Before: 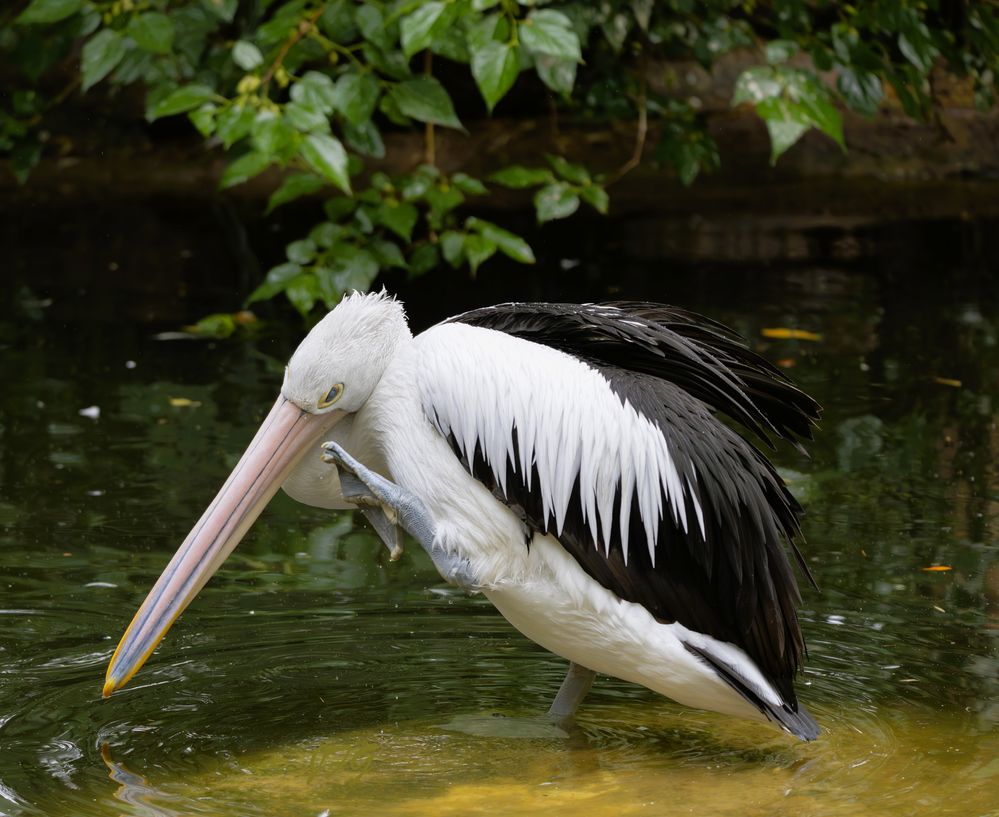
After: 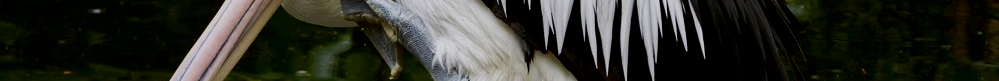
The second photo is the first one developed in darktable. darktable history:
contrast brightness saturation: contrast 0.19, brightness -0.24, saturation 0.11
filmic rgb: black relative exposure -7.65 EV, hardness 4.02, contrast 1.1, highlights saturation mix -30%
crop and rotate: top 59.084%, bottom 30.916%
